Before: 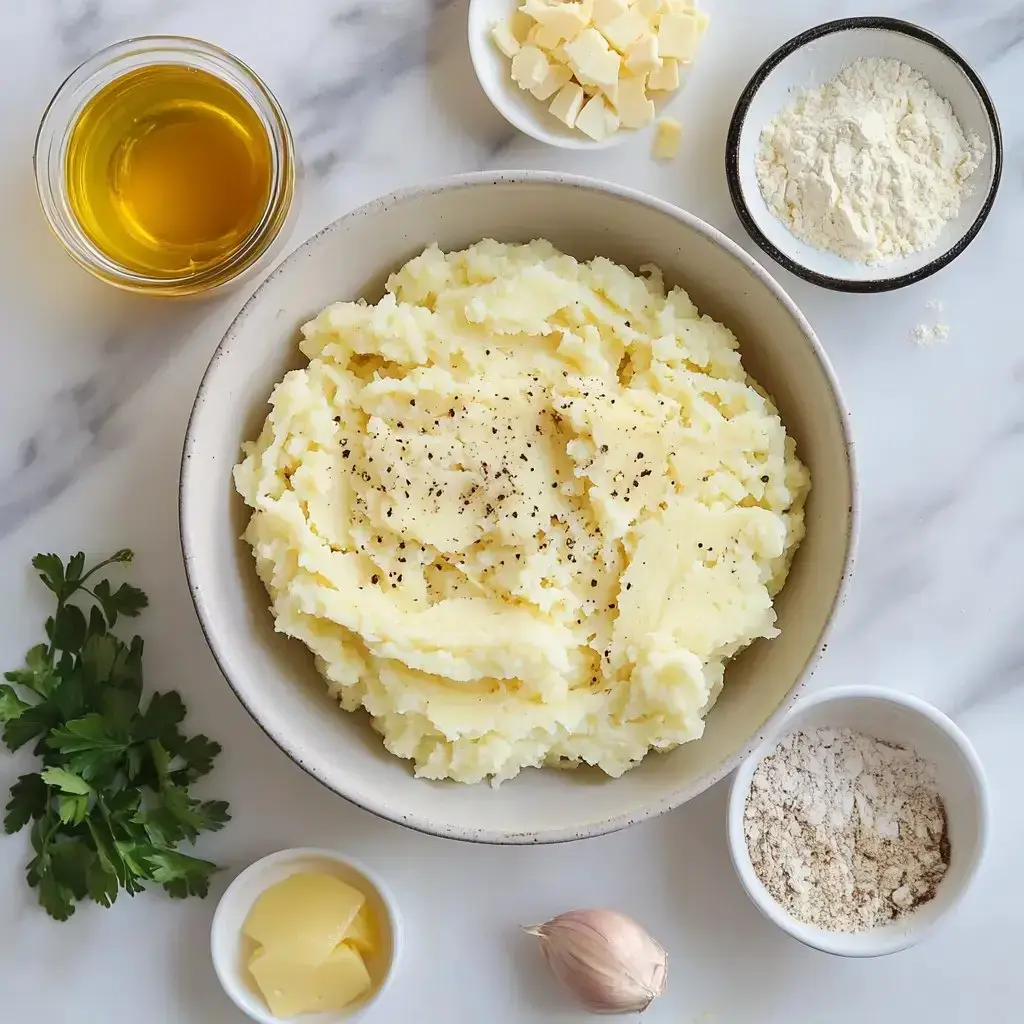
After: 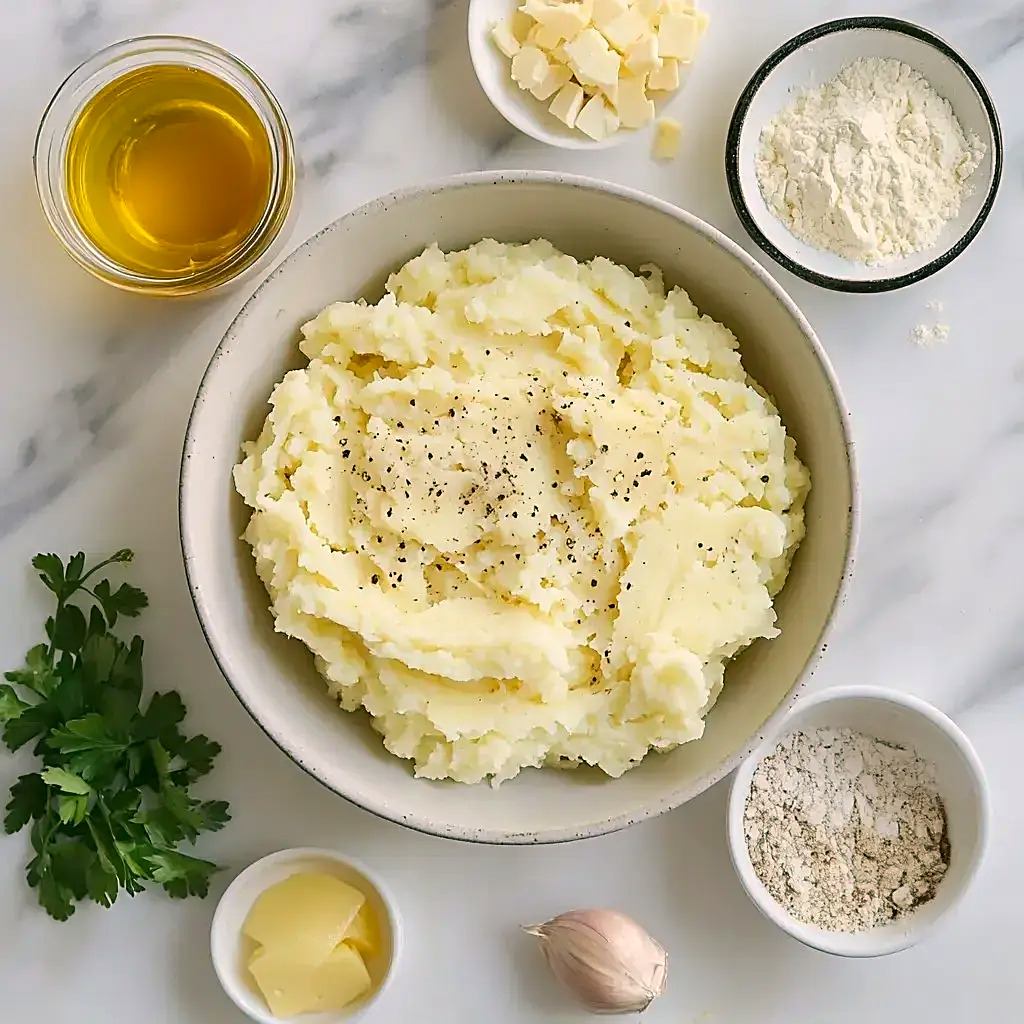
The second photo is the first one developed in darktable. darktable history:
sharpen: on, module defaults
color correction: highlights a* 4.02, highlights b* 4.98, shadows a* -7.55, shadows b* 4.98
